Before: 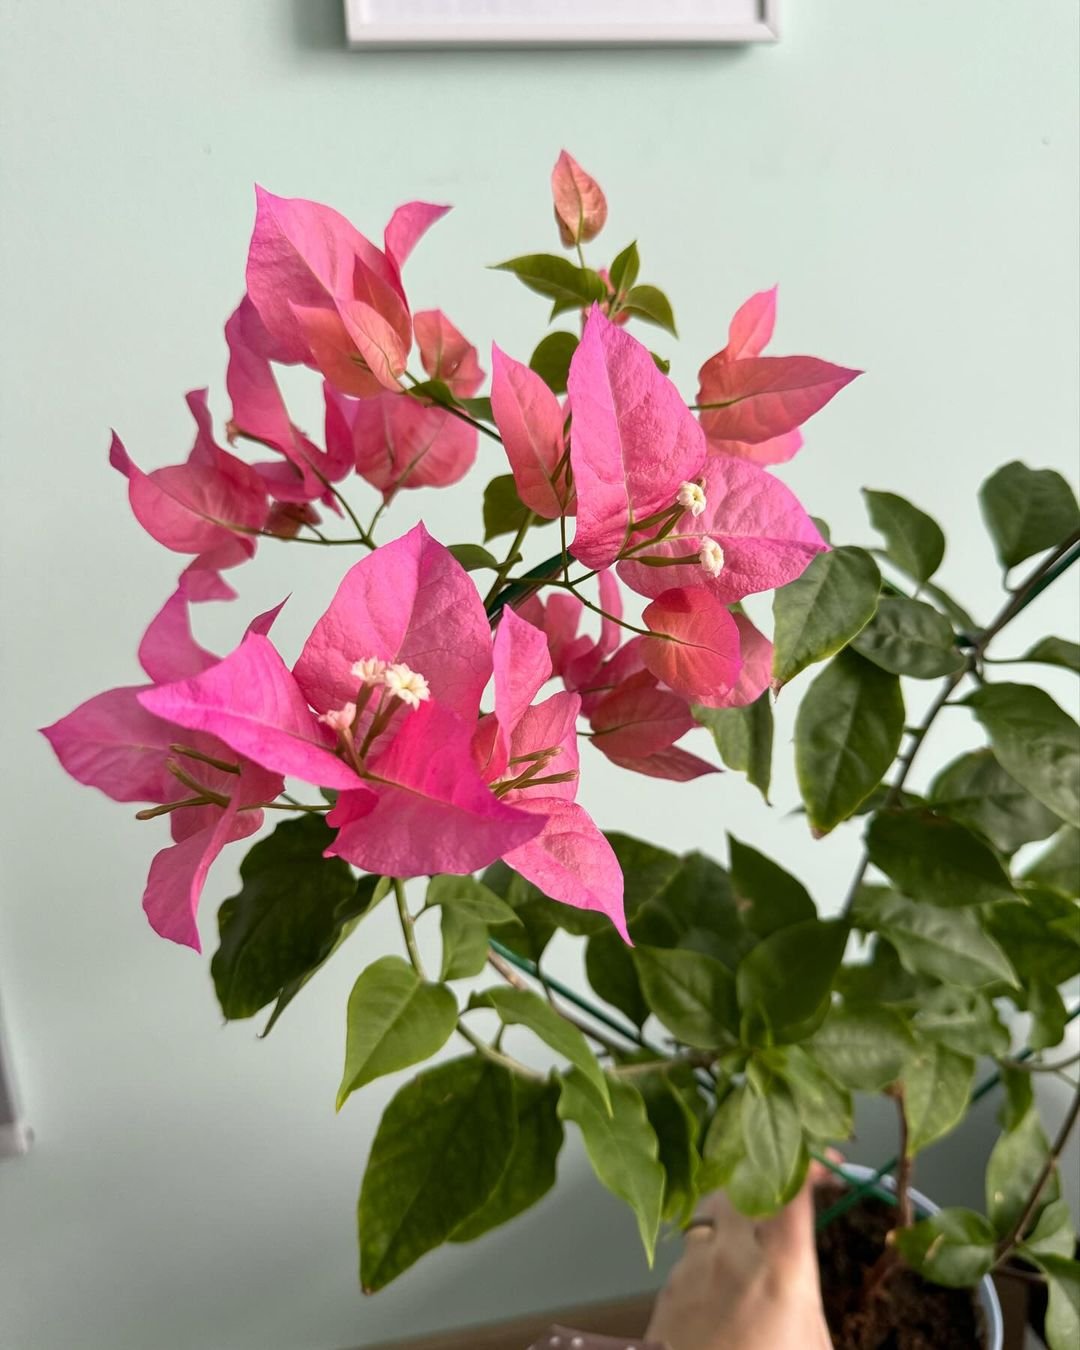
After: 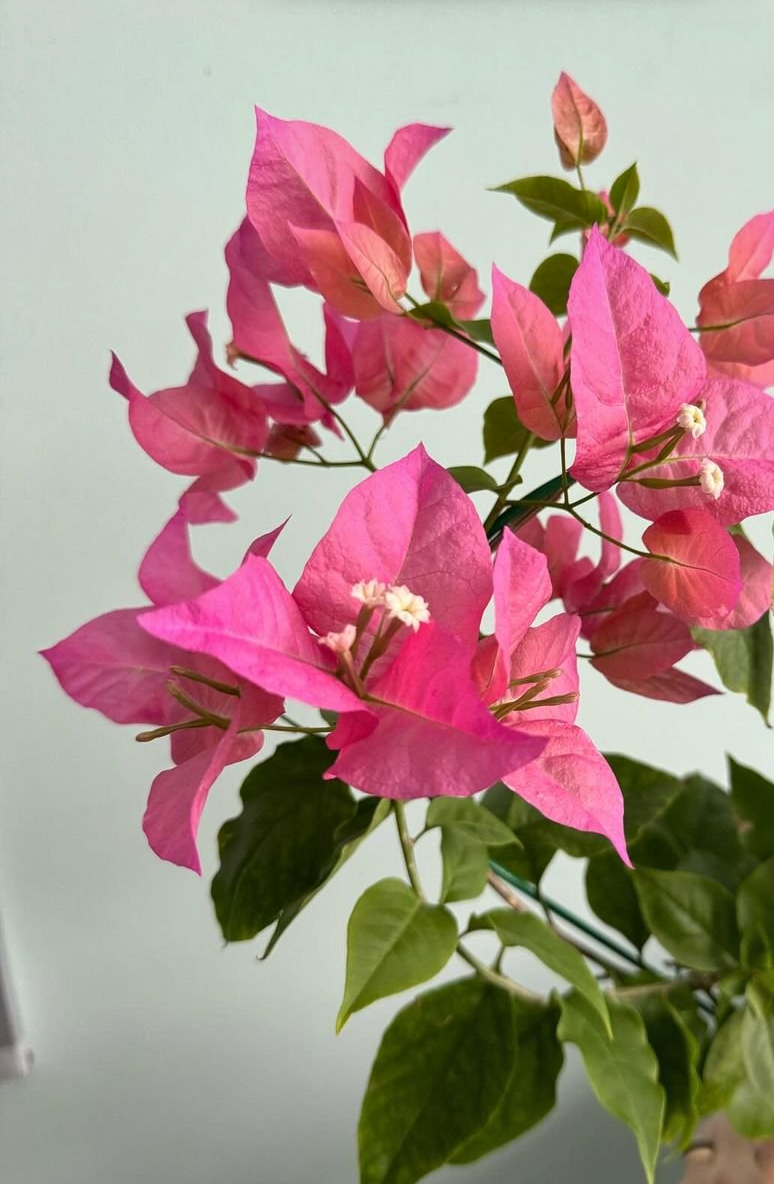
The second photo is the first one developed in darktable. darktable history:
shadows and highlights: shadows 37.27, highlights -28.18, soften with gaussian
crop: top 5.803%, right 27.864%, bottom 5.804%
